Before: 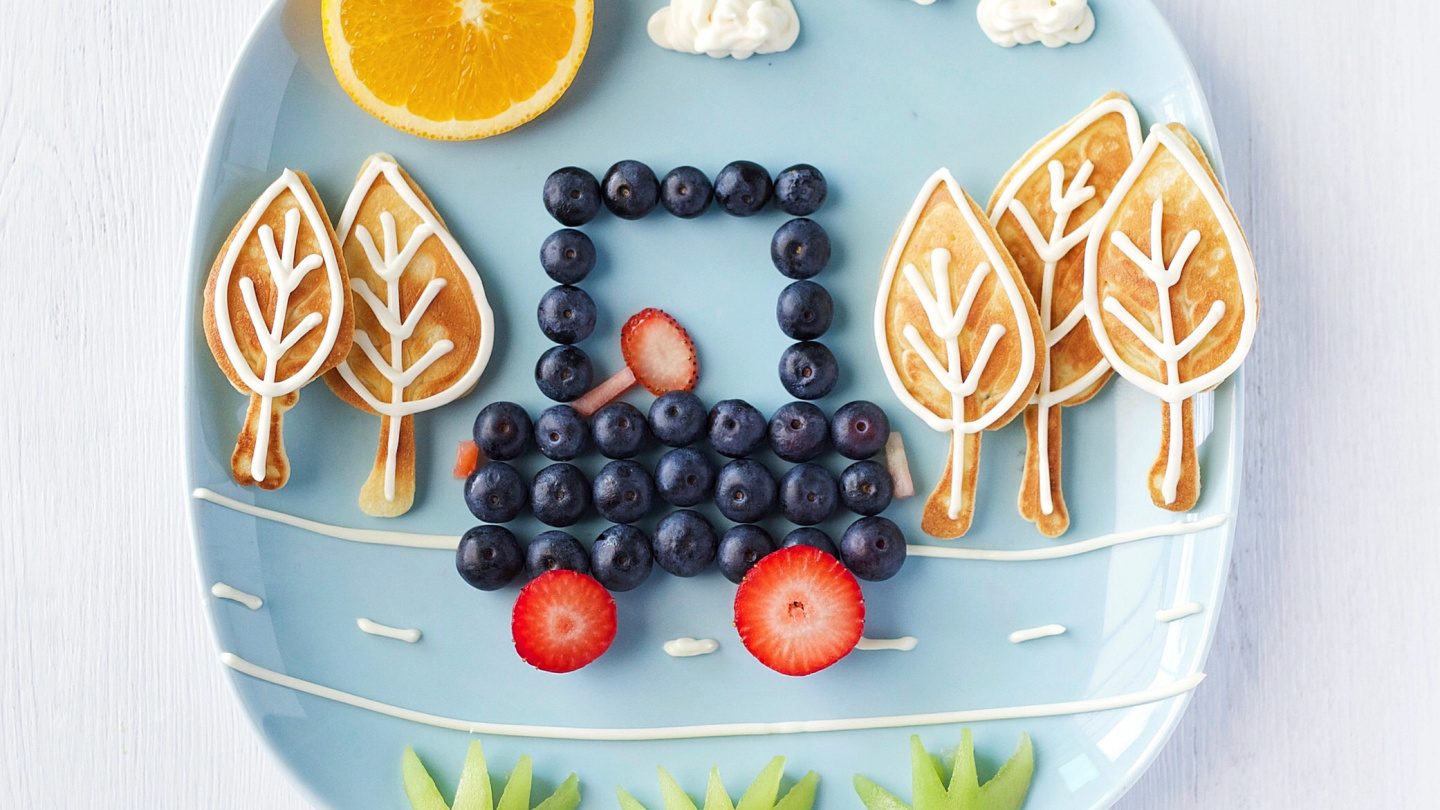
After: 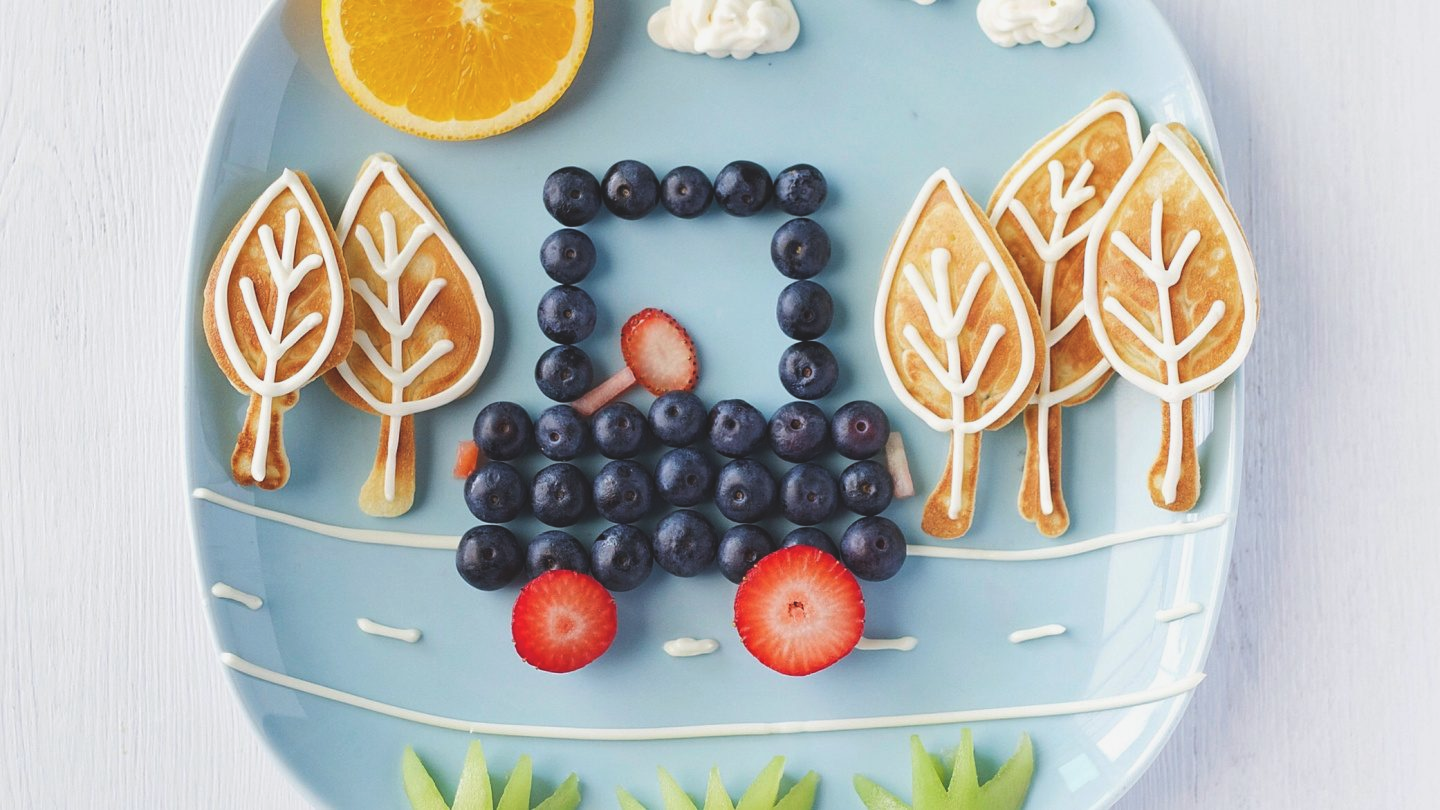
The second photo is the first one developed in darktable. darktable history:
tone equalizer: edges refinement/feathering 500, mask exposure compensation -1.57 EV, preserve details no
exposure: black level correction -0.015, exposure -0.137 EV, compensate highlight preservation false
